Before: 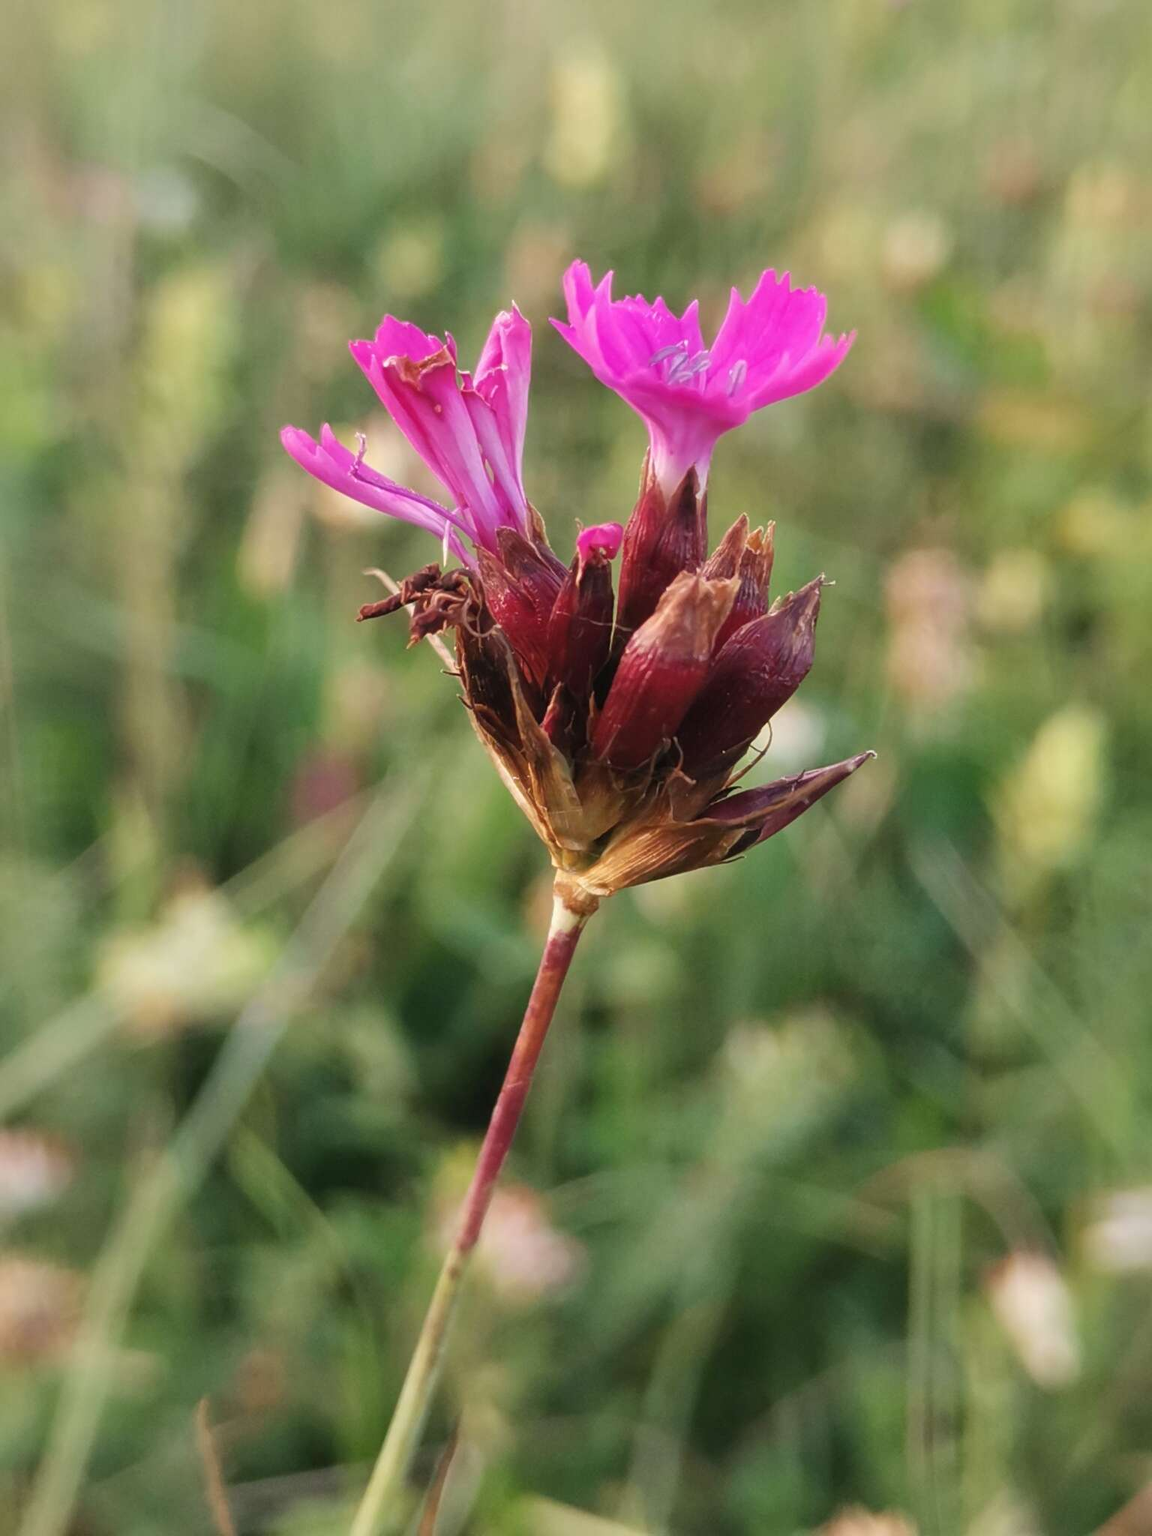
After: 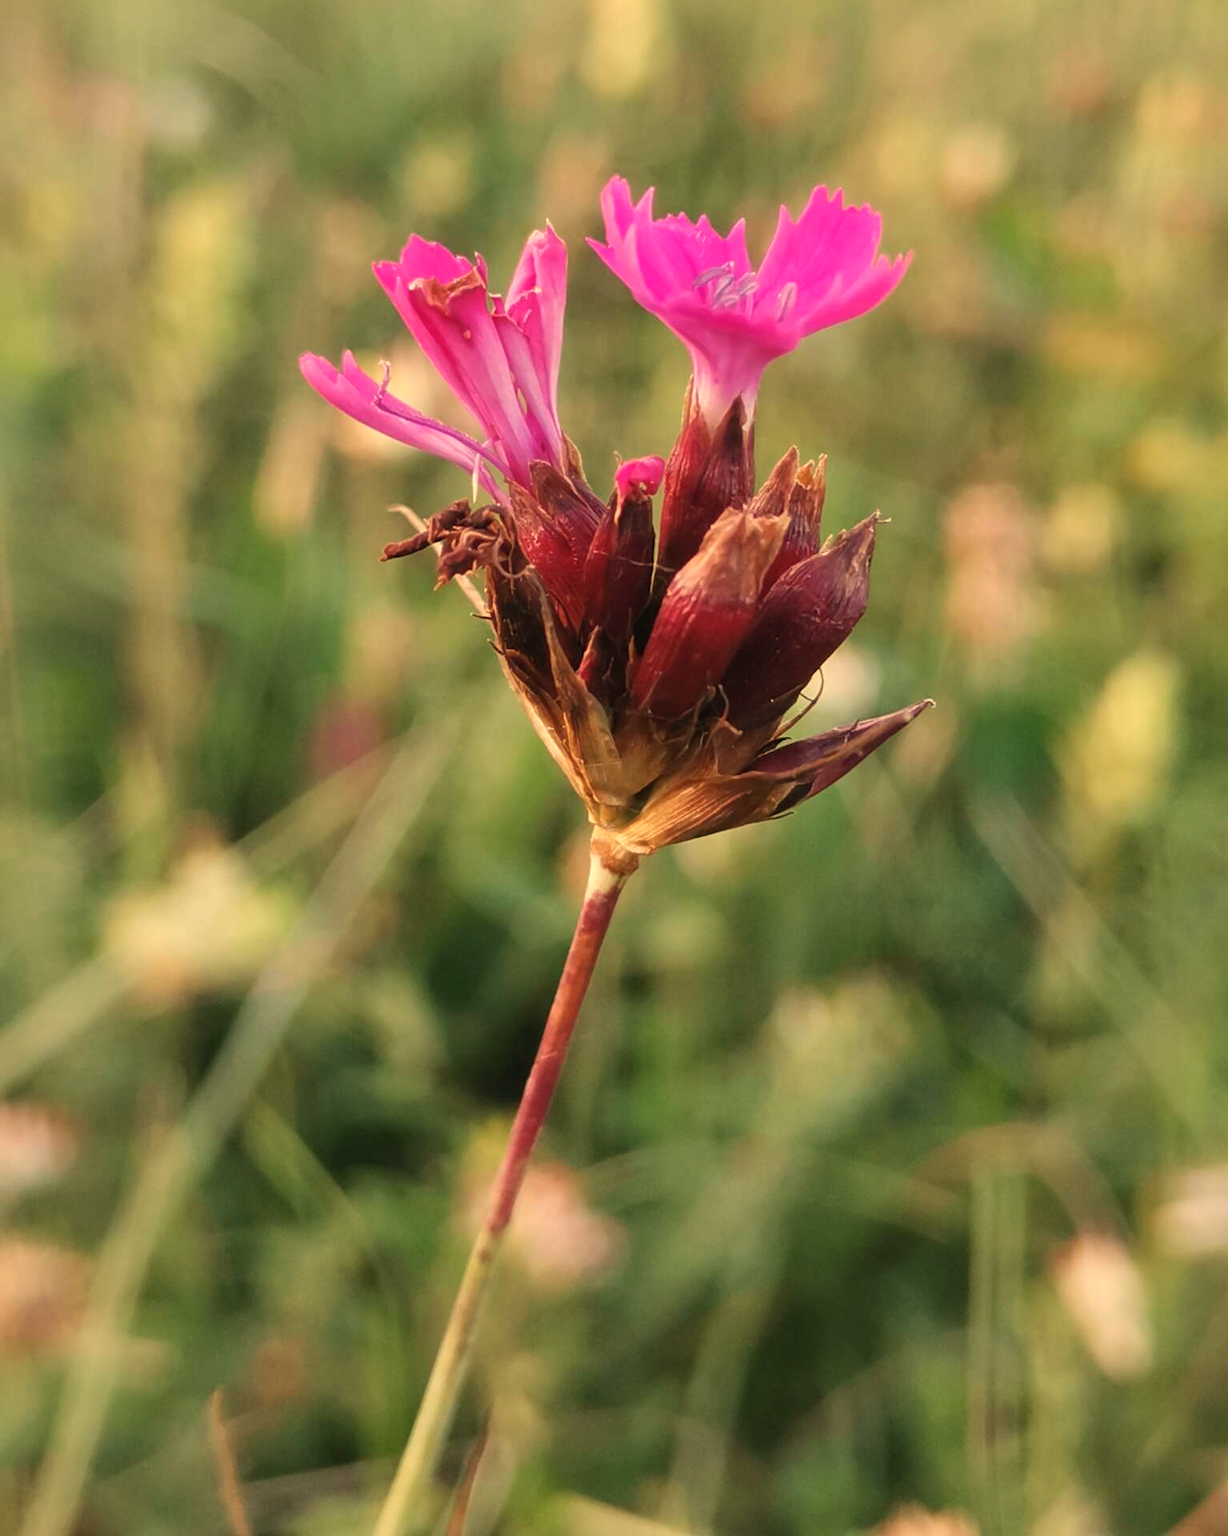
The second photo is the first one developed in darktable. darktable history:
crop and rotate: top 6.25%
white balance: red 1.123, blue 0.83
exposure: compensate highlight preservation false
